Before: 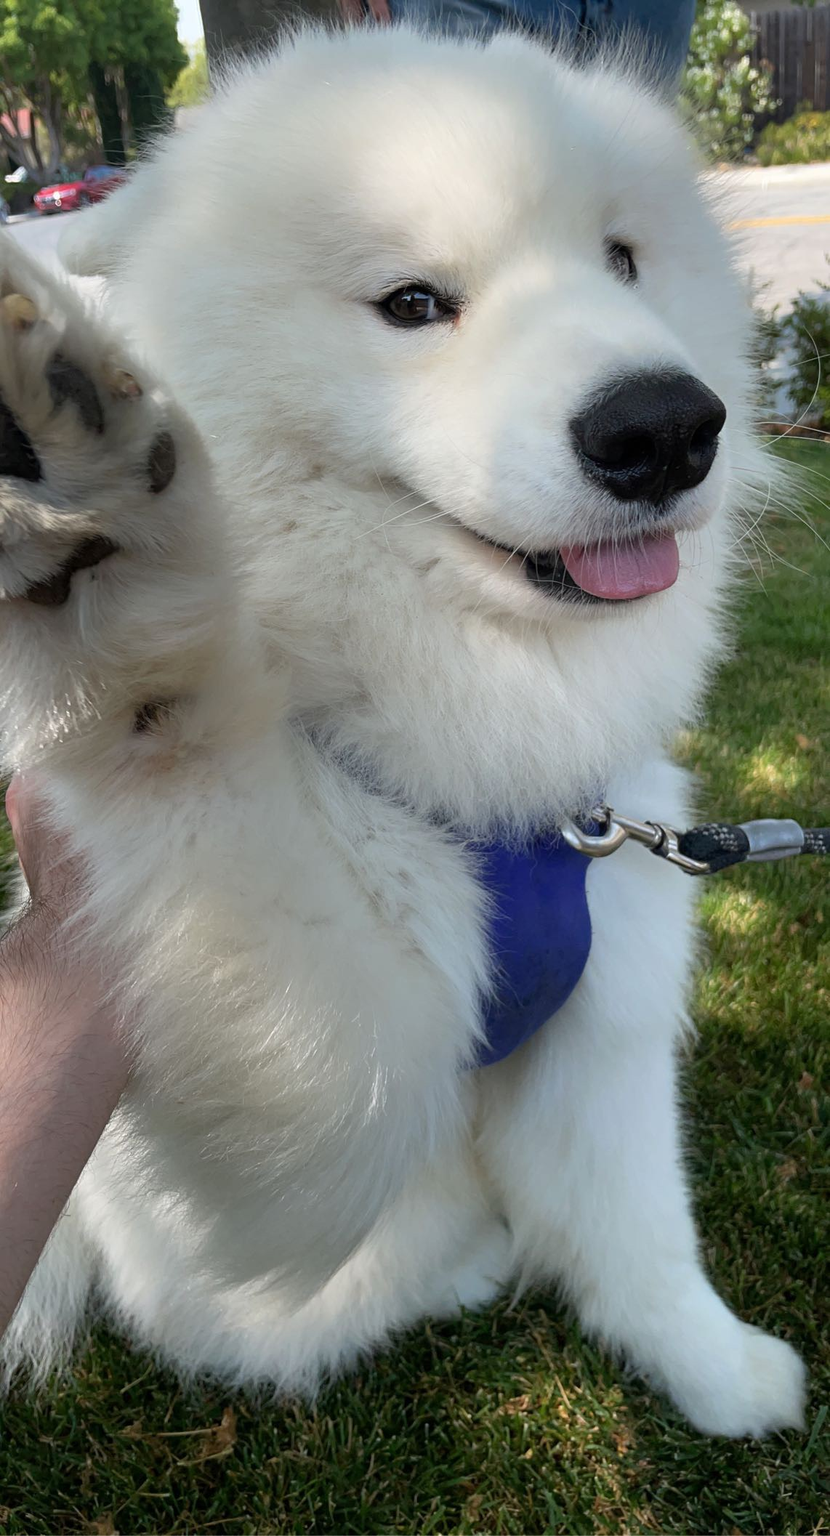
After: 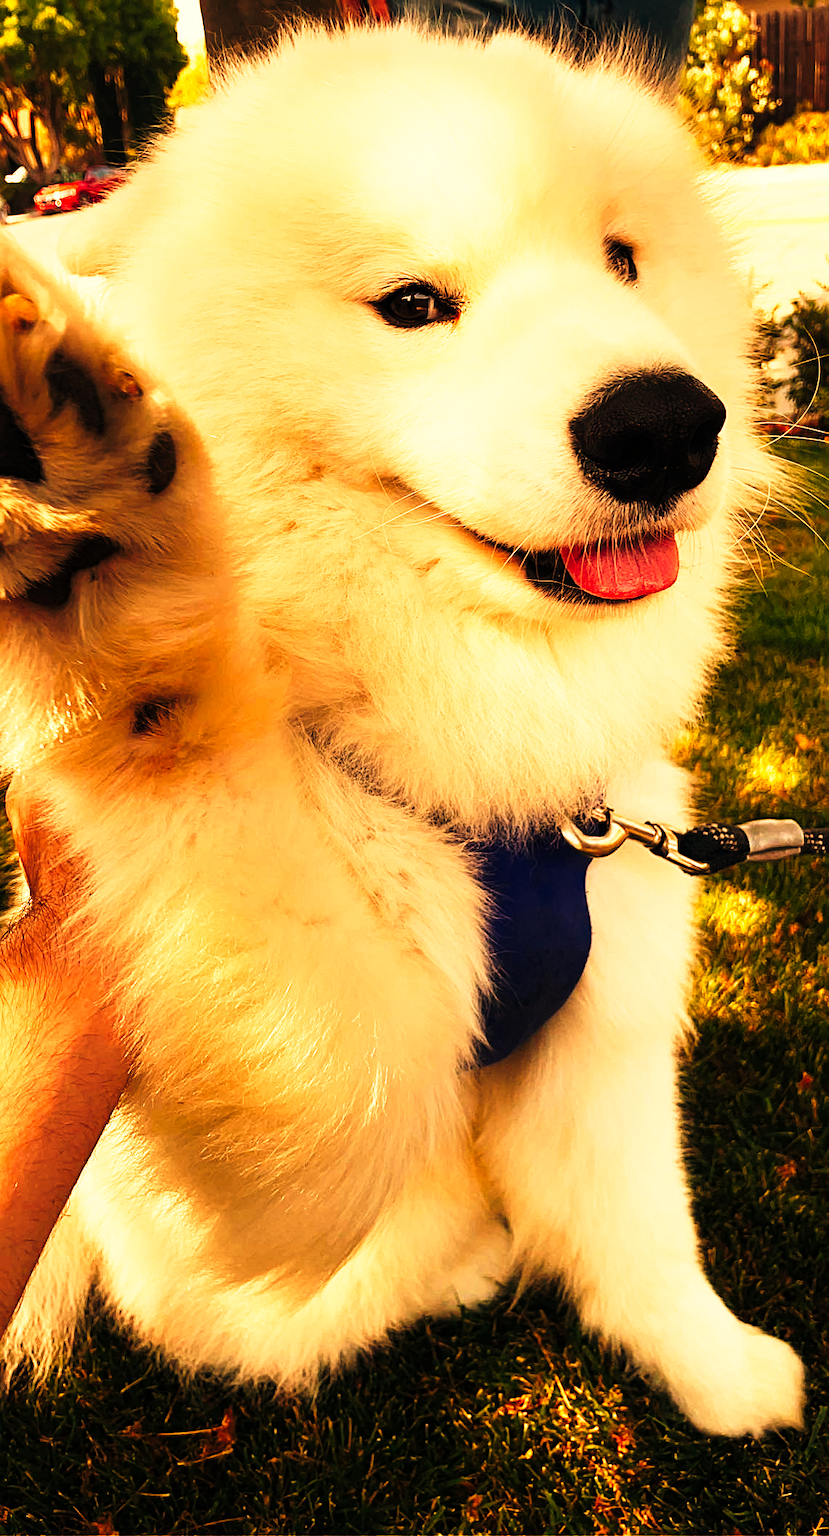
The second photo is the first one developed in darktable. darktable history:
sharpen: radius 2.167, amount 0.381, threshold 0
white balance: red 1.467, blue 0.684
tone curve: curves: ch0 [(0, 0) (0.003, 0.003) (0.011, 0.006) (0.025, 0.01) (0.044, 0.016) (0.069, 0.02) (0.1, 0.025) (0.136, 0.034) (0.177, 0.051) (0.224, 0.08) (0.277, 0.131) (0.335, 0.209) (0.399, 0.328) (0.468, 0.47) (0.543, 0.629) (0.623, 0.788) (0.709, 0.903) (0.801, 0.965) (0.898, 0.989) (1, 1)], preserve colors none
